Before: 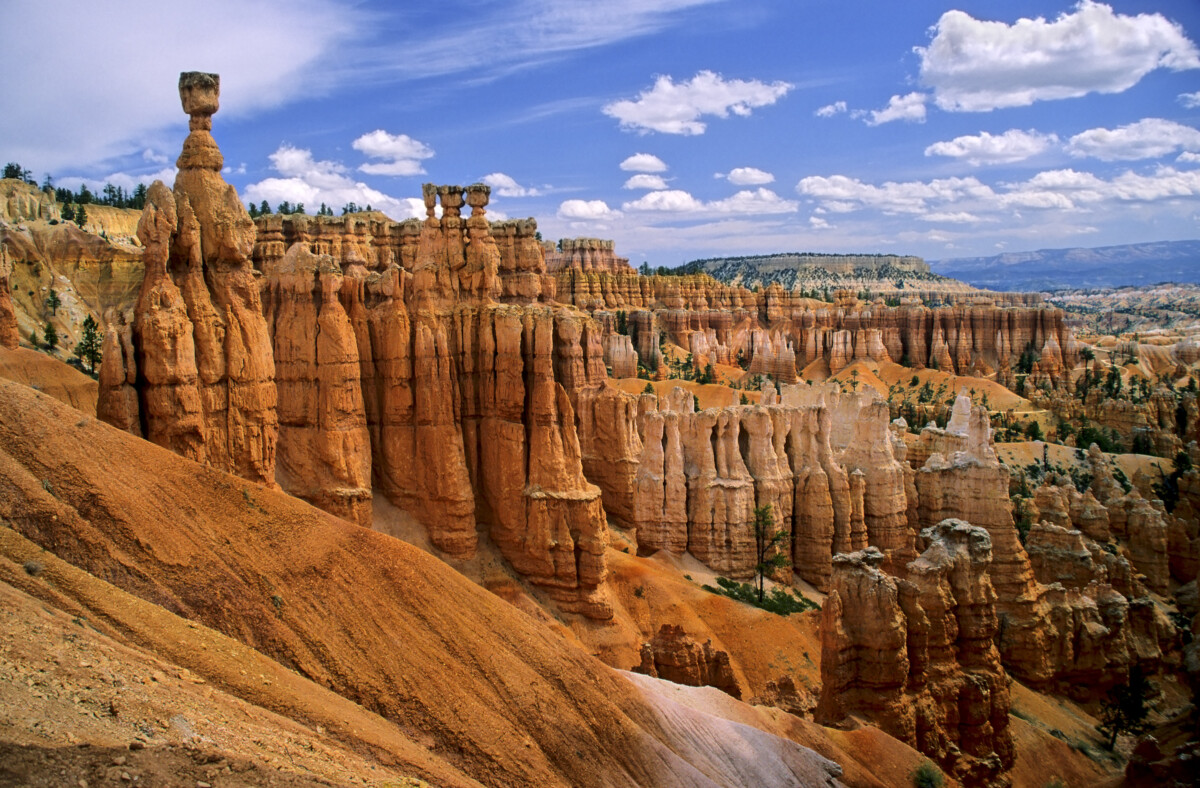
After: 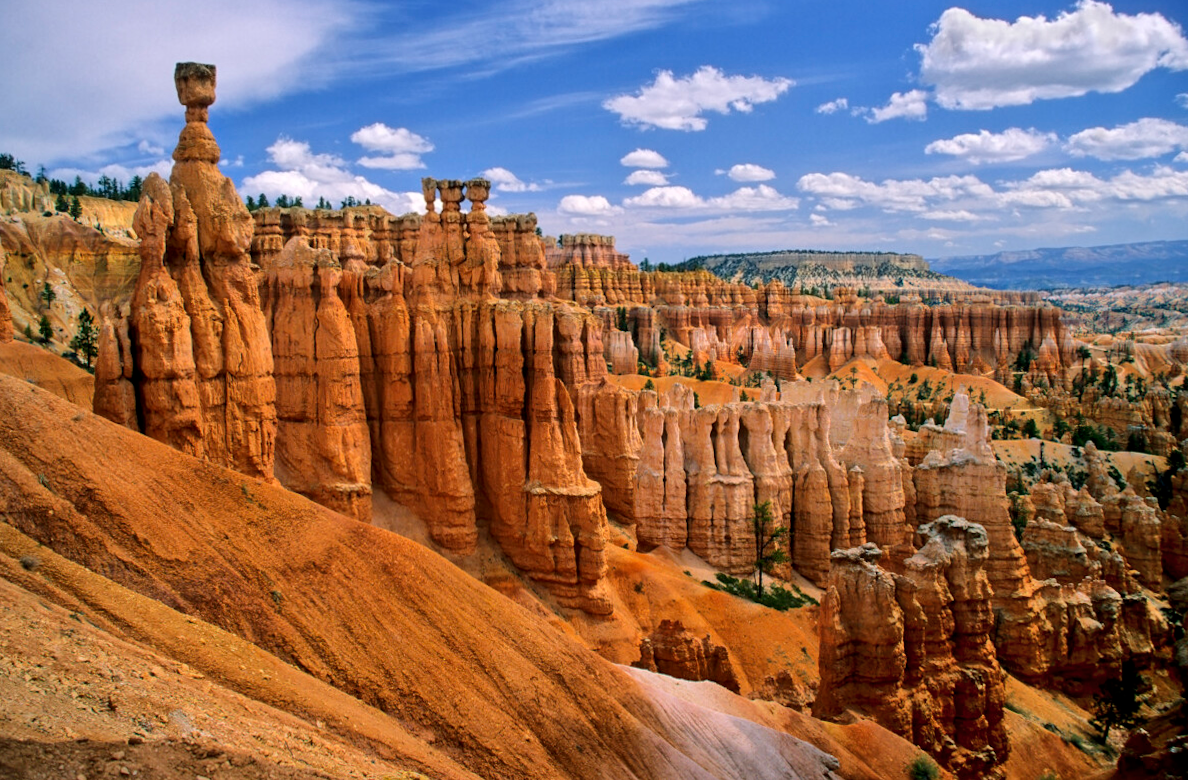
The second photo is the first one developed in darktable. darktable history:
rotate and perspective: rotation 0.174°, lens shift (vertical) 0.013, lens shift (horizontal) 0.019, shear 0.001, automatic cropping original format, crop left 0.007, crop right 0.991, crop top 0.016, crop bottom 0.997
shadows and highlights: soften with gaussian
